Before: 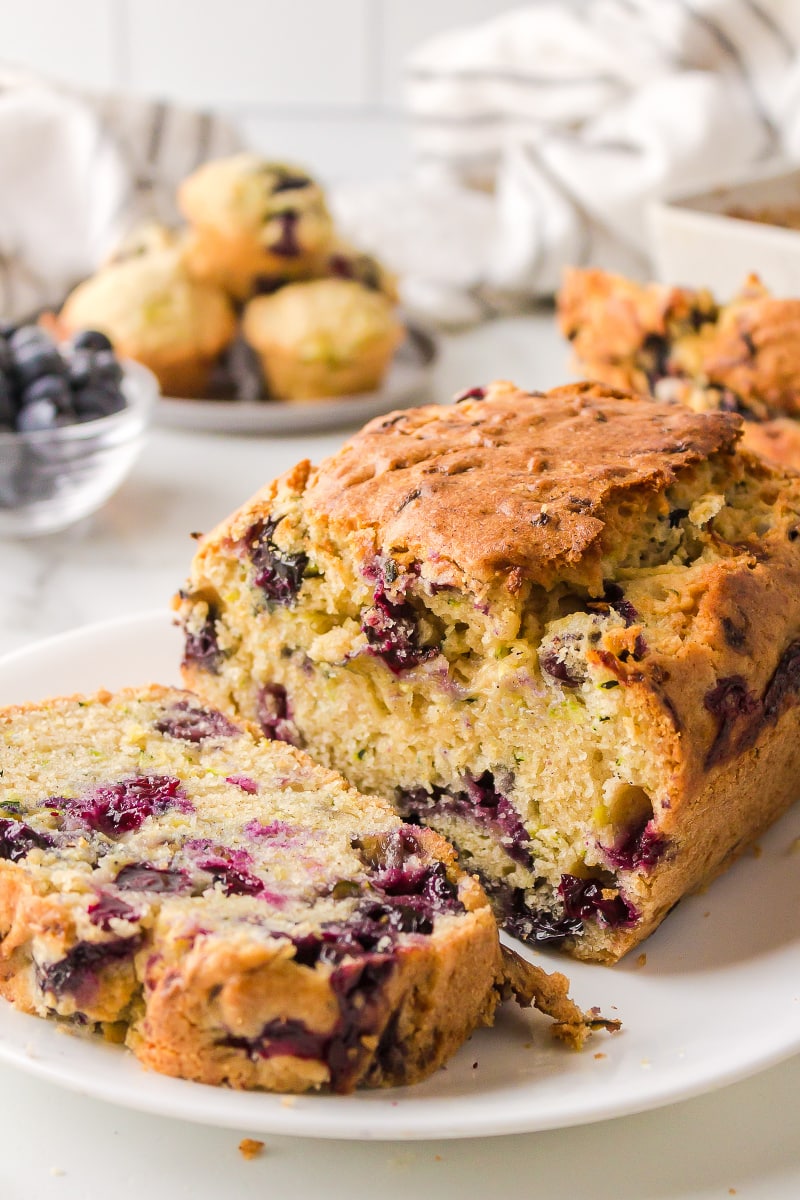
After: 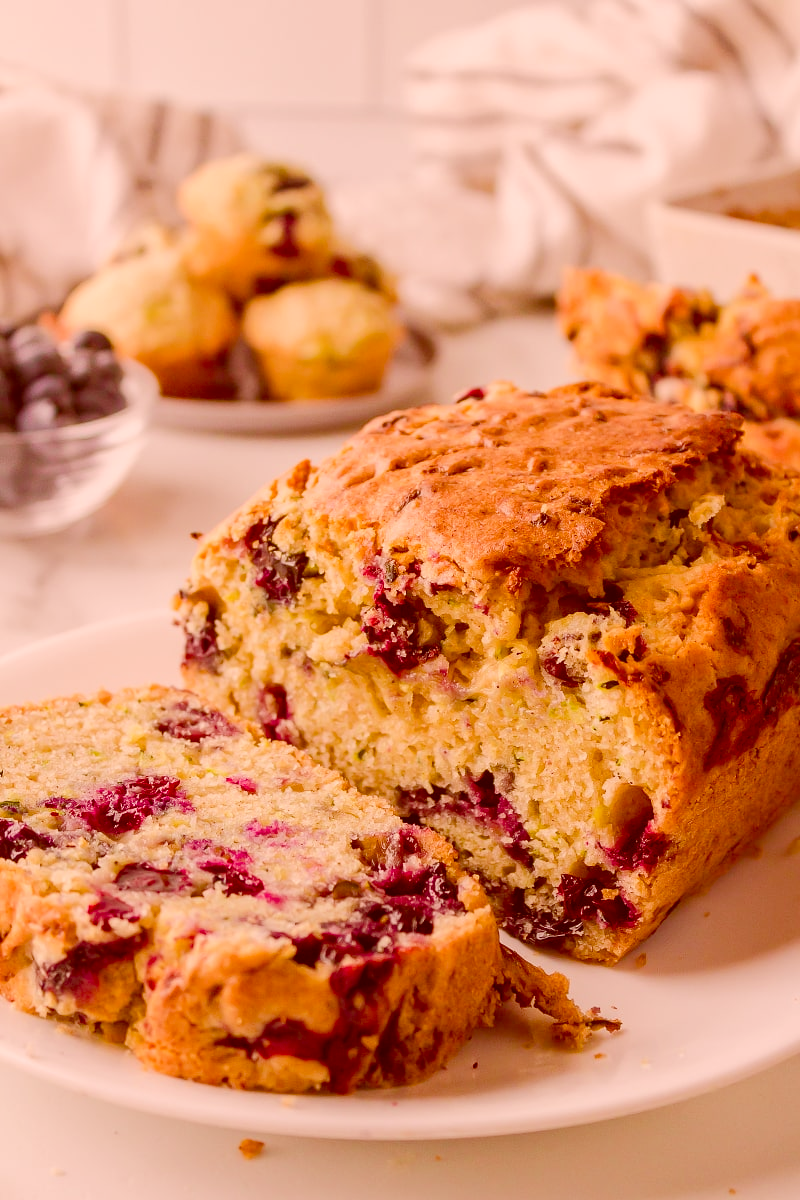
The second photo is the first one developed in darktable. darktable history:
color balance rgb: highlights gain › chroma 0.881%, highlights gain › hue 24.04°, linear chroma grading › shadows -8.458%, linear chroma grading › global chroma 9.941%, perceptual saturation grading › global saturation 20%, perceptual saturation grading › highlights -25.345%, perceptual saturation grading › shadows 49.963%, contrast -10.61%
color correction: highlights a* 9.41, highlights b* 9.08, shadows a* 39.49, shadows b* 39.31, saturation 0.819
